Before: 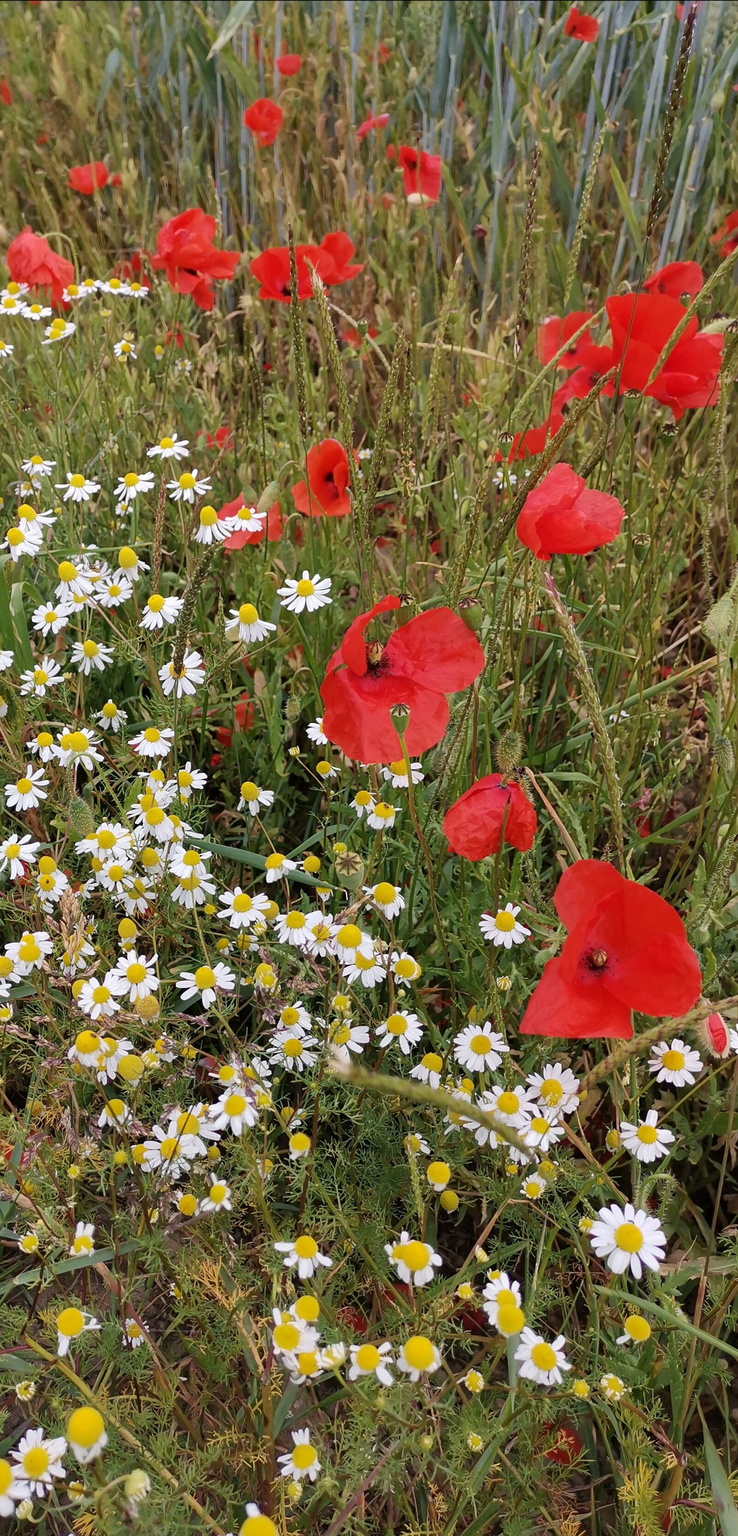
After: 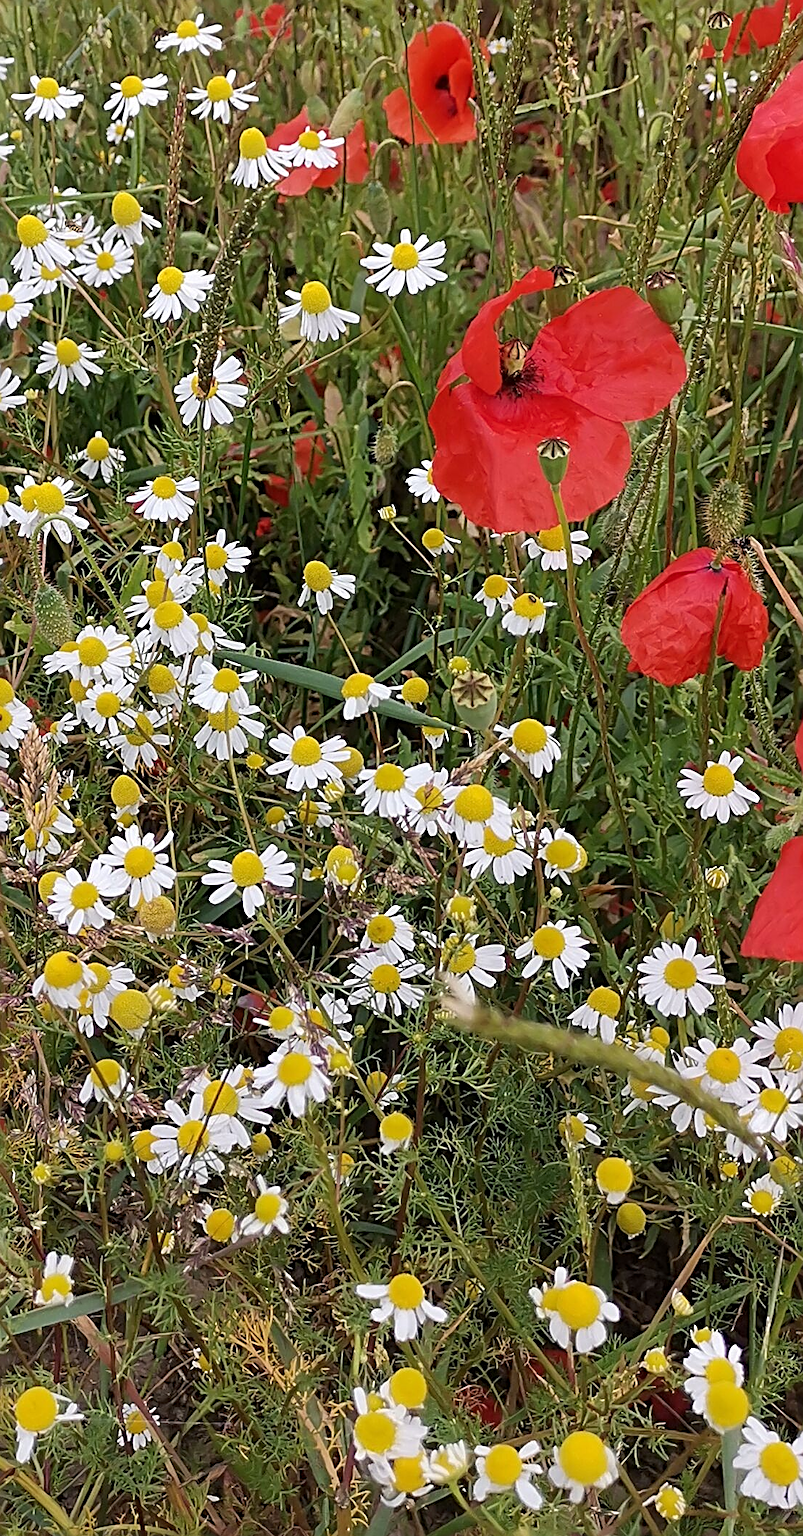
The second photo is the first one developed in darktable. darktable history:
crop: left 6.488%, top 27.668%, right 24.183%, bottom 8.656%
sharpen: radius 3.025, amount 0.757
